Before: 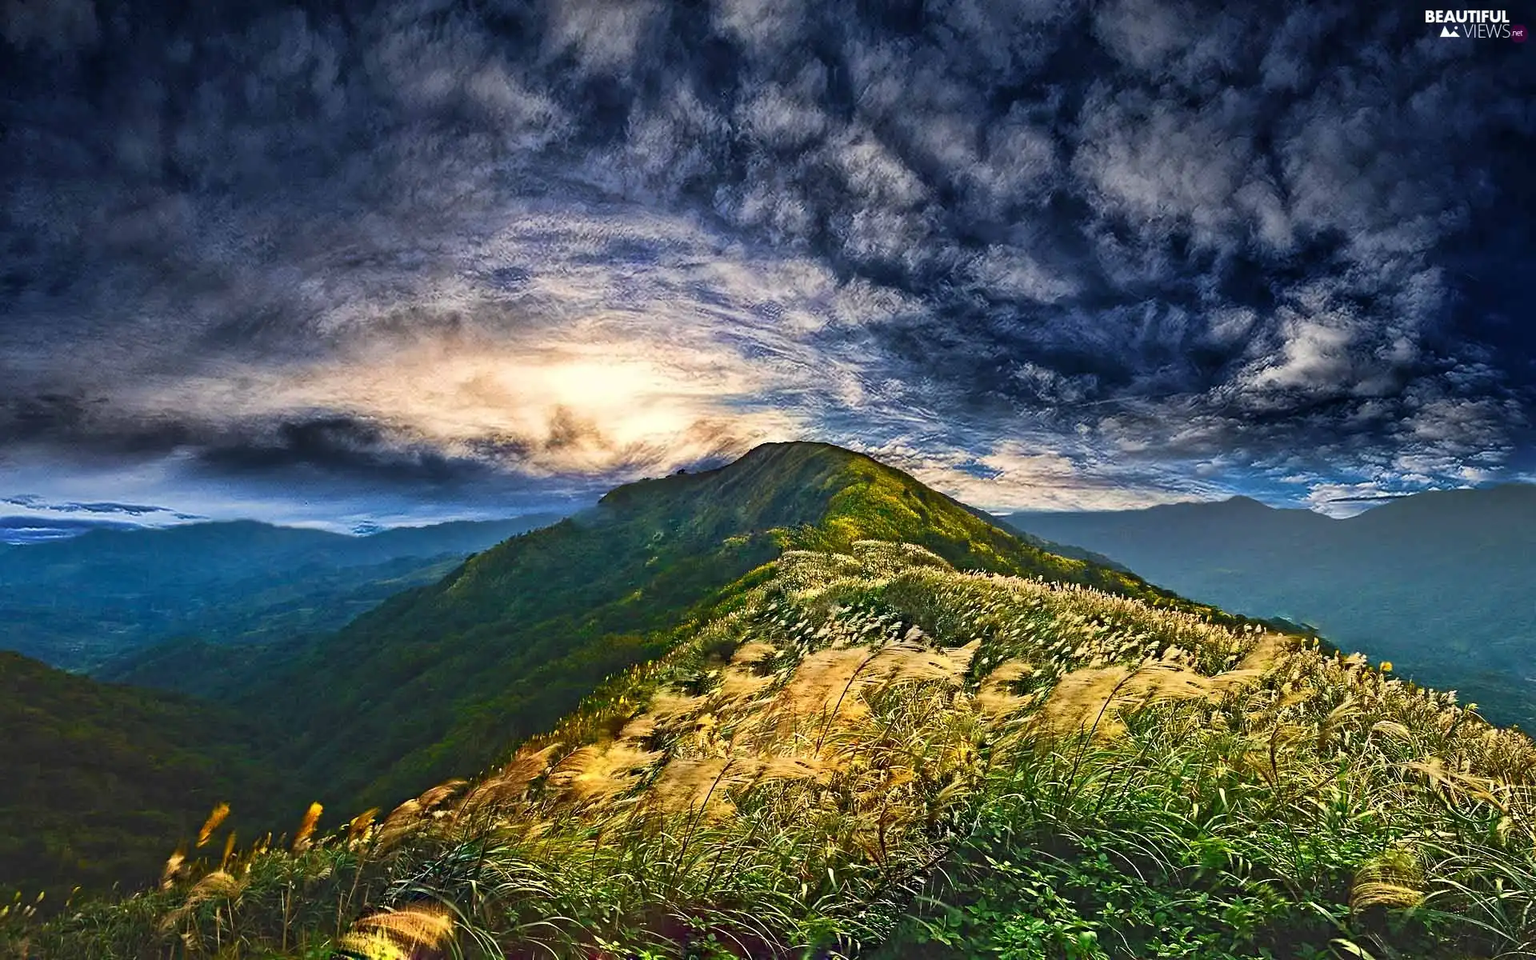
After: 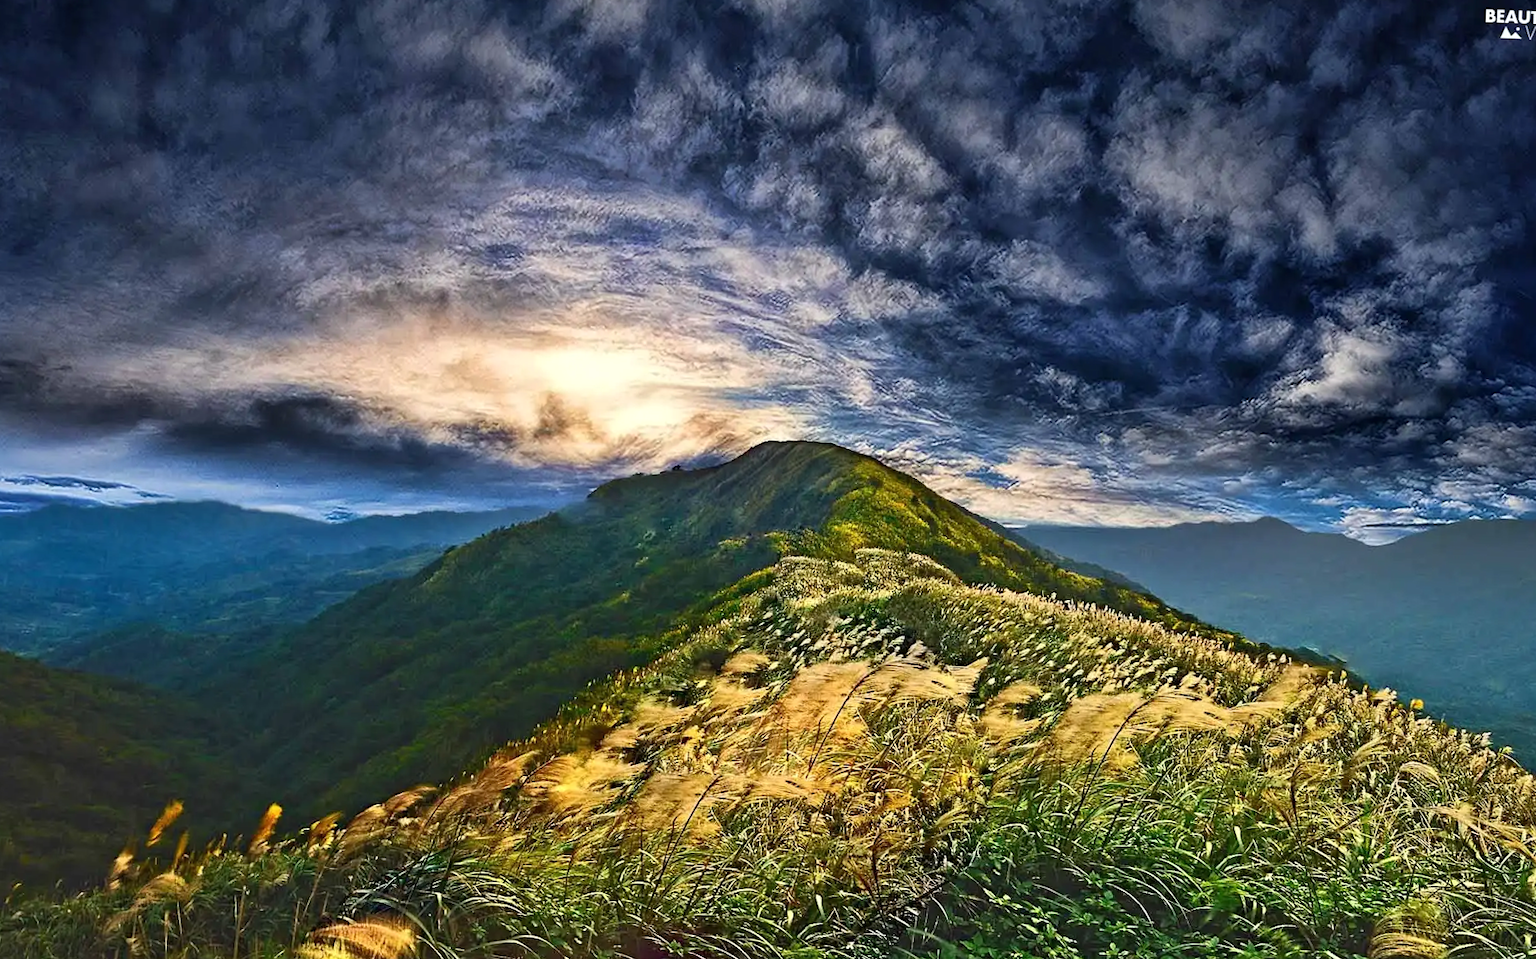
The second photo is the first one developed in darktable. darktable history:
crop and rotate: angle -2.25°
shadows and highlights: shadows 12, white point adjustment 1.17, soften with gaussian
